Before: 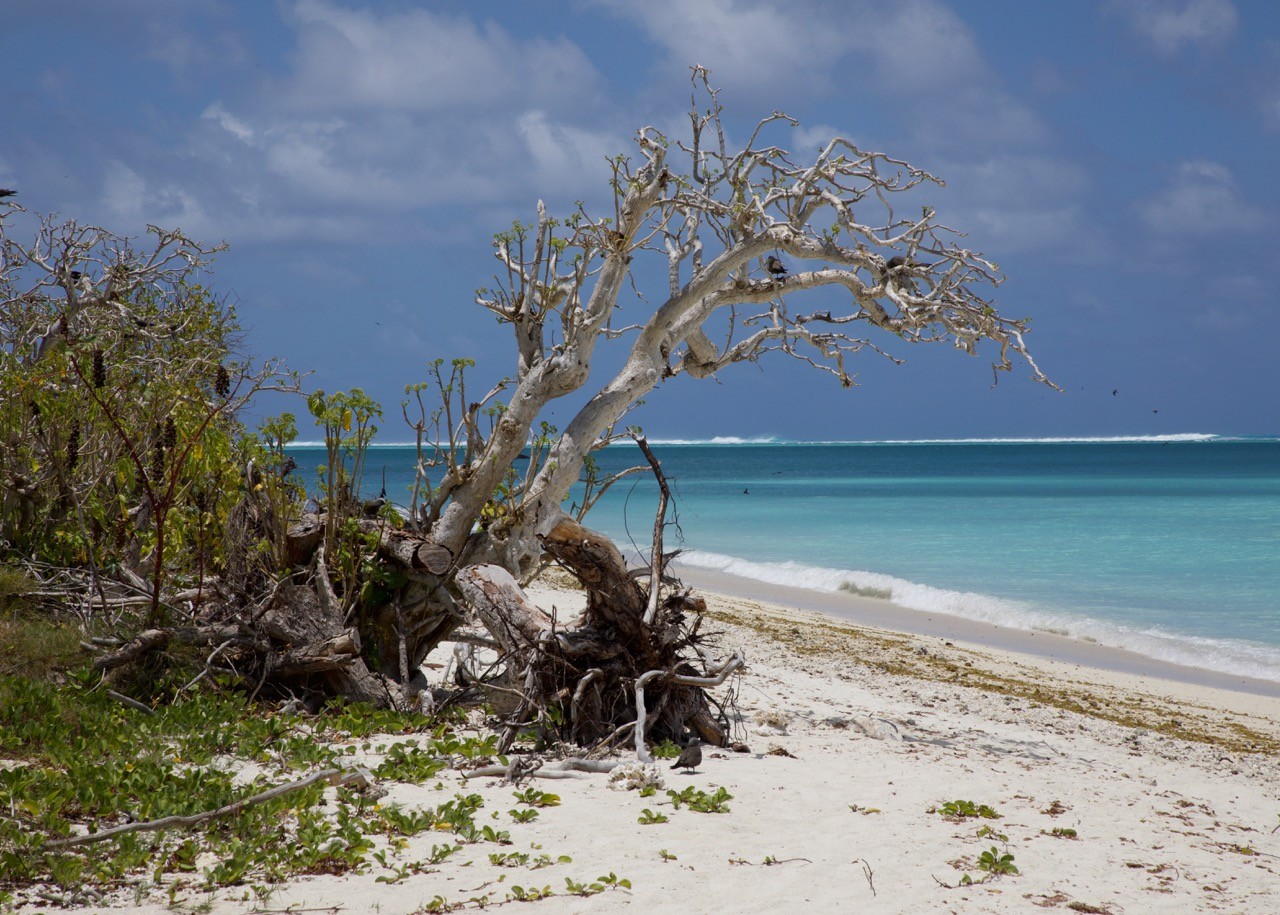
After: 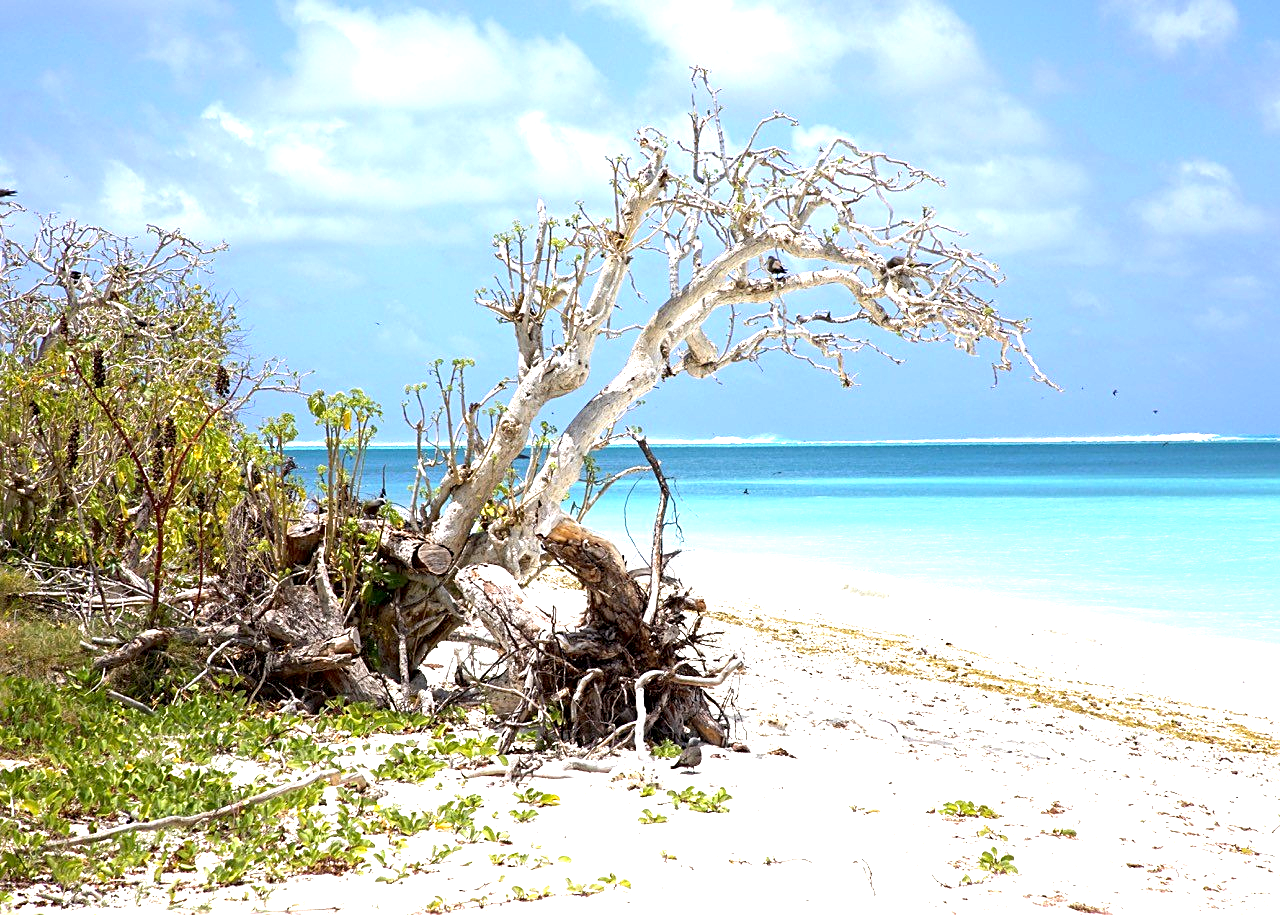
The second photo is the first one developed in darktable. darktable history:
exposure: black level correction 0.001, exposure 1.999 EV, compensate exposure bias true, compensate highlight preservation false
sharpen: on, module defaults
